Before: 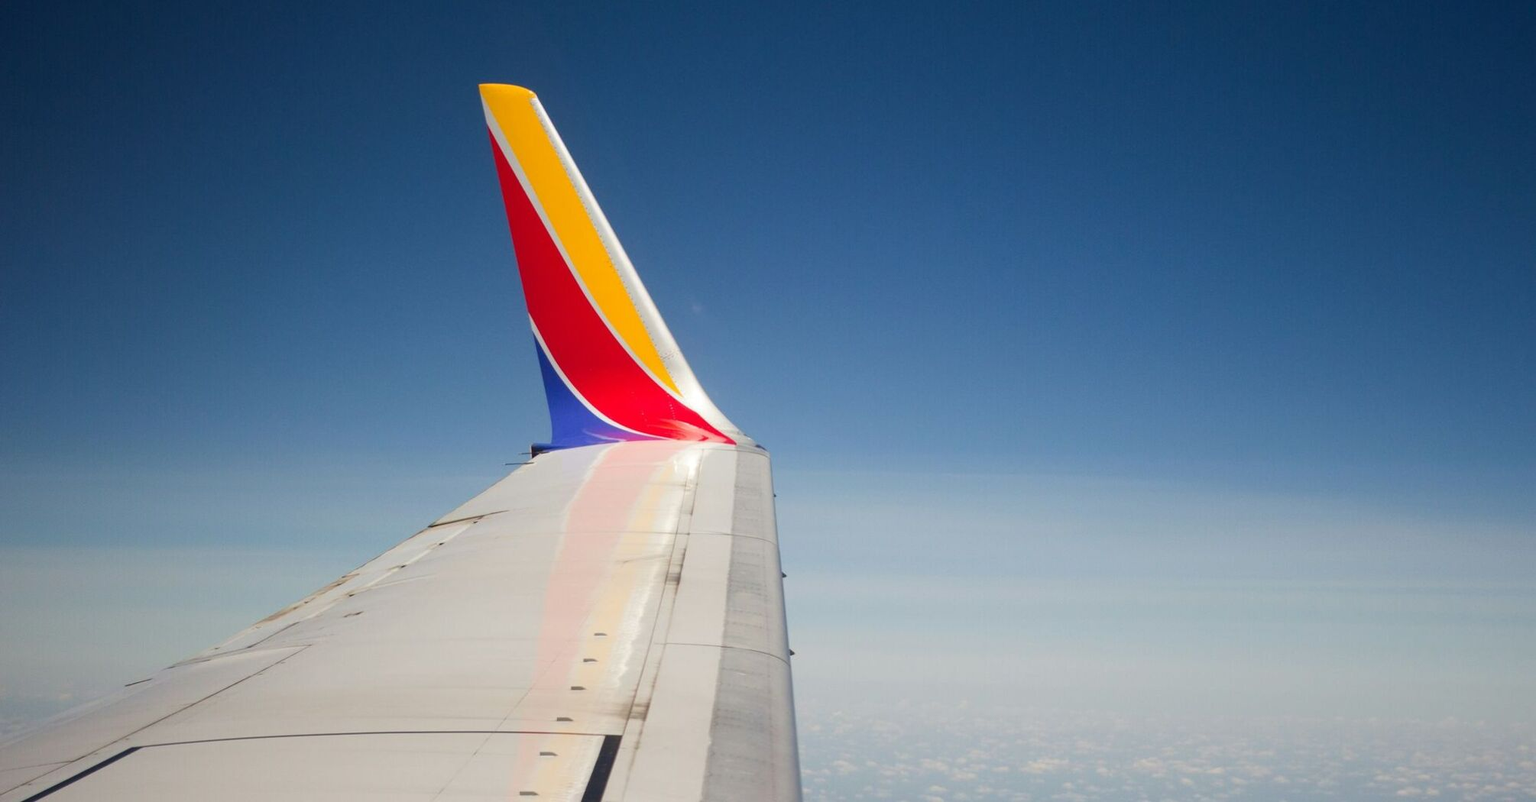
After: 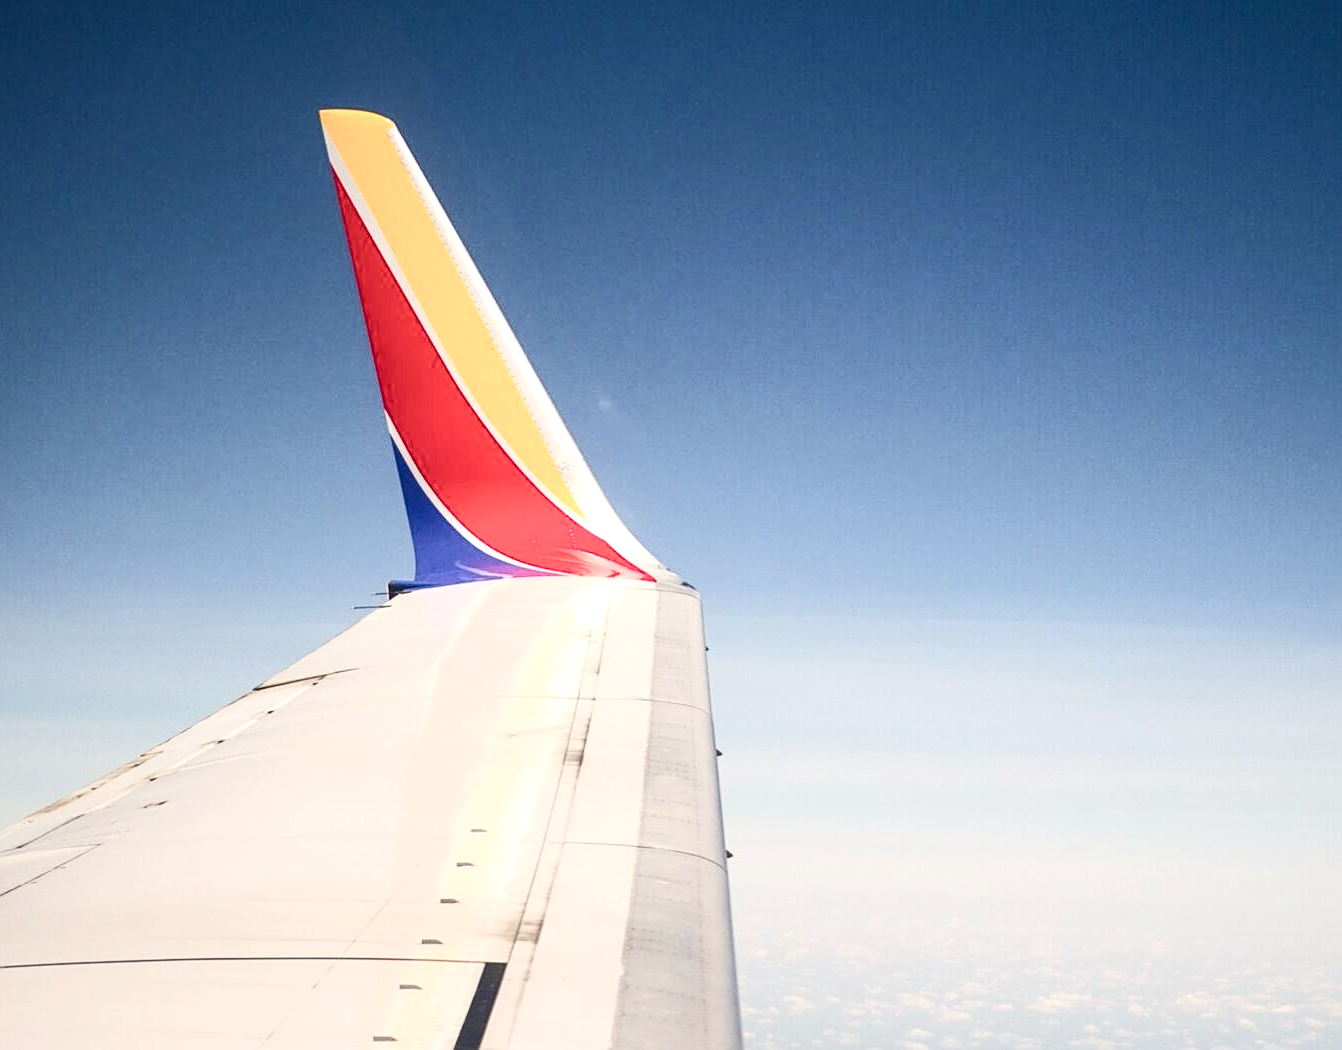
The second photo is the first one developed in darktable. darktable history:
color balance rgb: shadows lift › luminance -20.232%, highlights gain › chroma 1.639%, highlights gain › hue 55.64°, linear chroma grading › shadows -6.638%, linear chroma grading › highlights -7.663%, linear chroma grading › global chroma -10.041%, linear chroma grading › mid-tones -8.033%, perceptual saturation grading › global saturation 0.851%, perceptual saturation grading › highlights -30.571%, perceptual saturation grading › shadows 19.986%
crop and rotate: left 15.294%, right 17.927%
sharpen: on, module defaults
contrast brightness saturation: contrast 0.203, brightness 0.146, saturation 0.148
exposure: black level correction 0.001, exposure 0.5 EV, compensate highlight preservation false
local contrast: on, module defaults
tone curve: curves: ch0 [(0, 0) (0.339, 0.306) (0.687, 0.706) (1, 1)], color space Lab, independent channels, preserve colors none
levels: mode automatic
